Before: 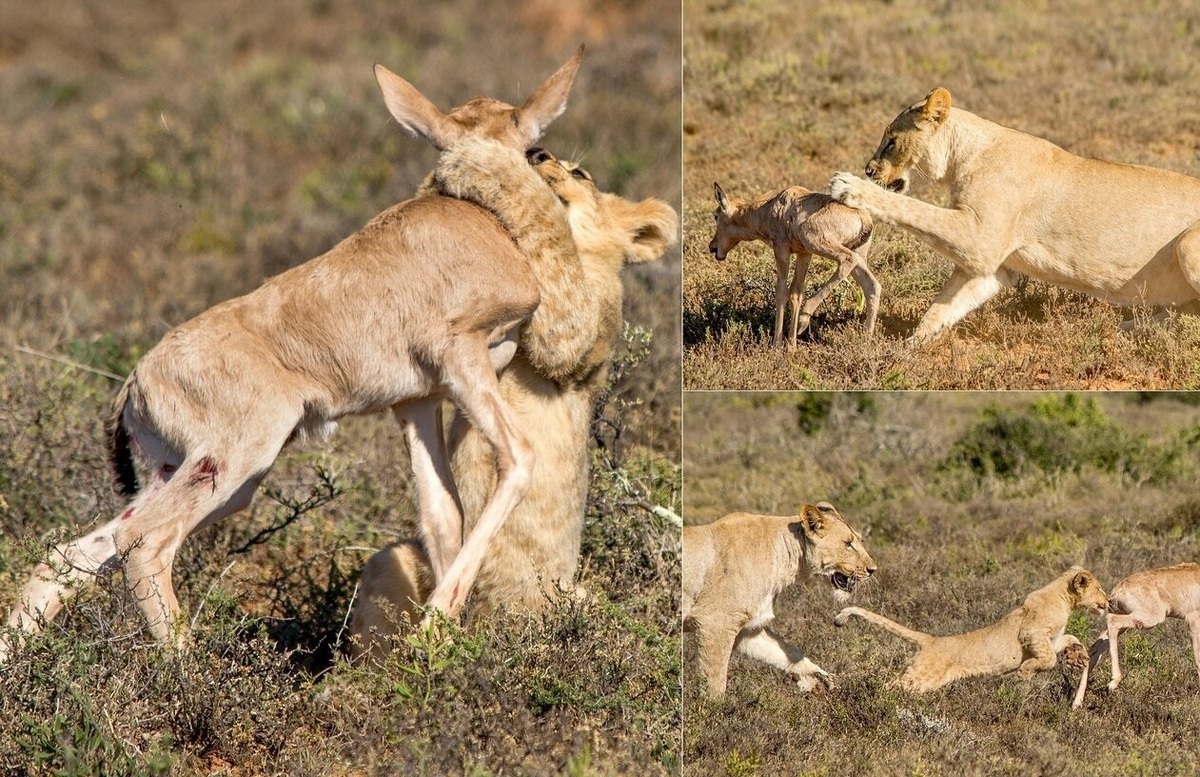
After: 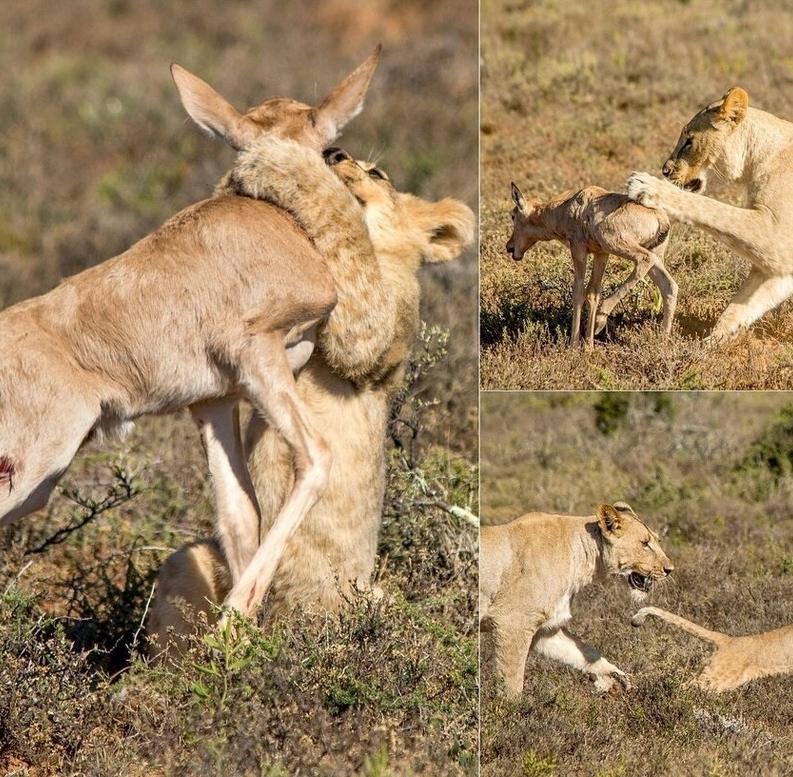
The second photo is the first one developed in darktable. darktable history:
crop: left 16.941%, right 16.954%
